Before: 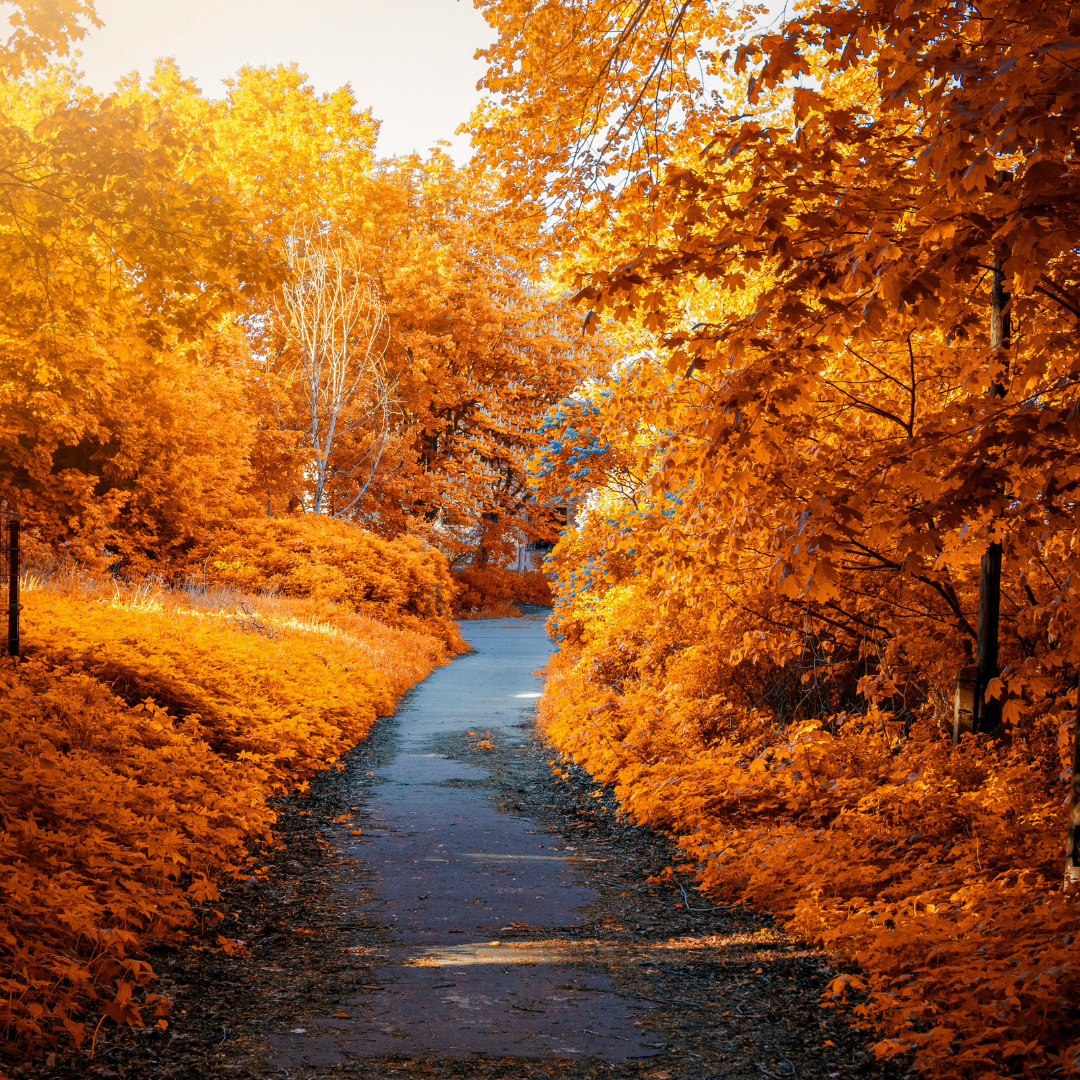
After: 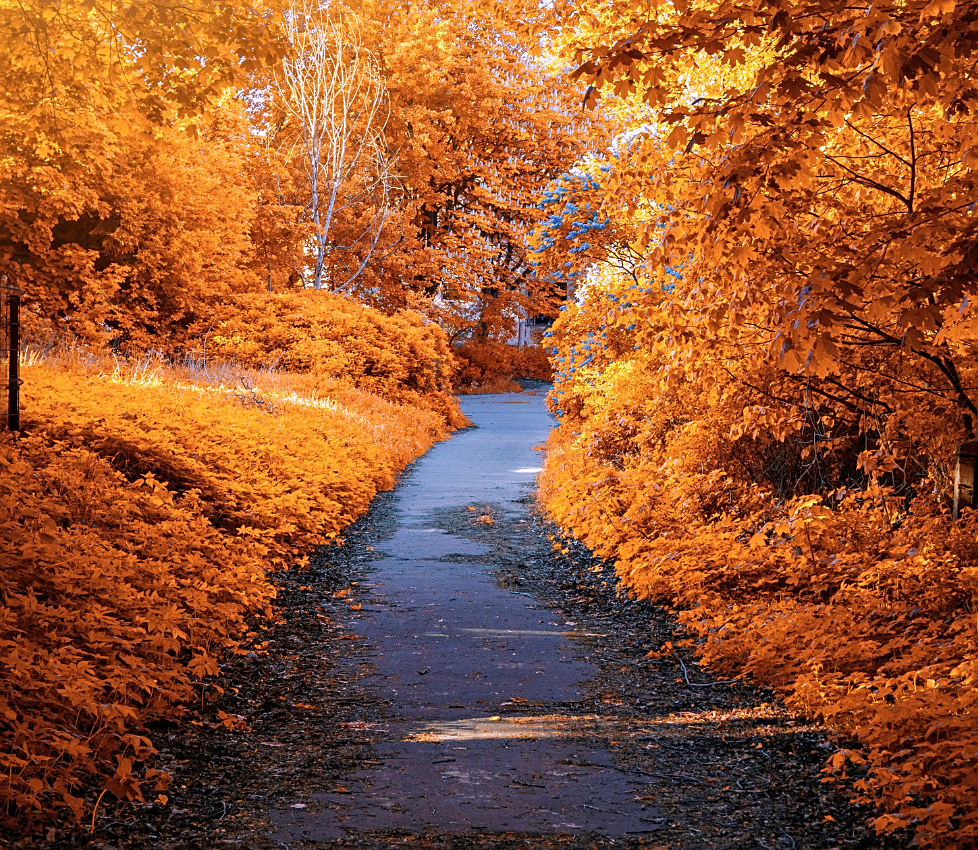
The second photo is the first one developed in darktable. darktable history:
crop: top 20.916%, right 9.437%, bottom 0.316%
white balance: red 1.042, blue 1.17
contrast brightness saturation: saturation -0.1
sharpen: on, module defaults
